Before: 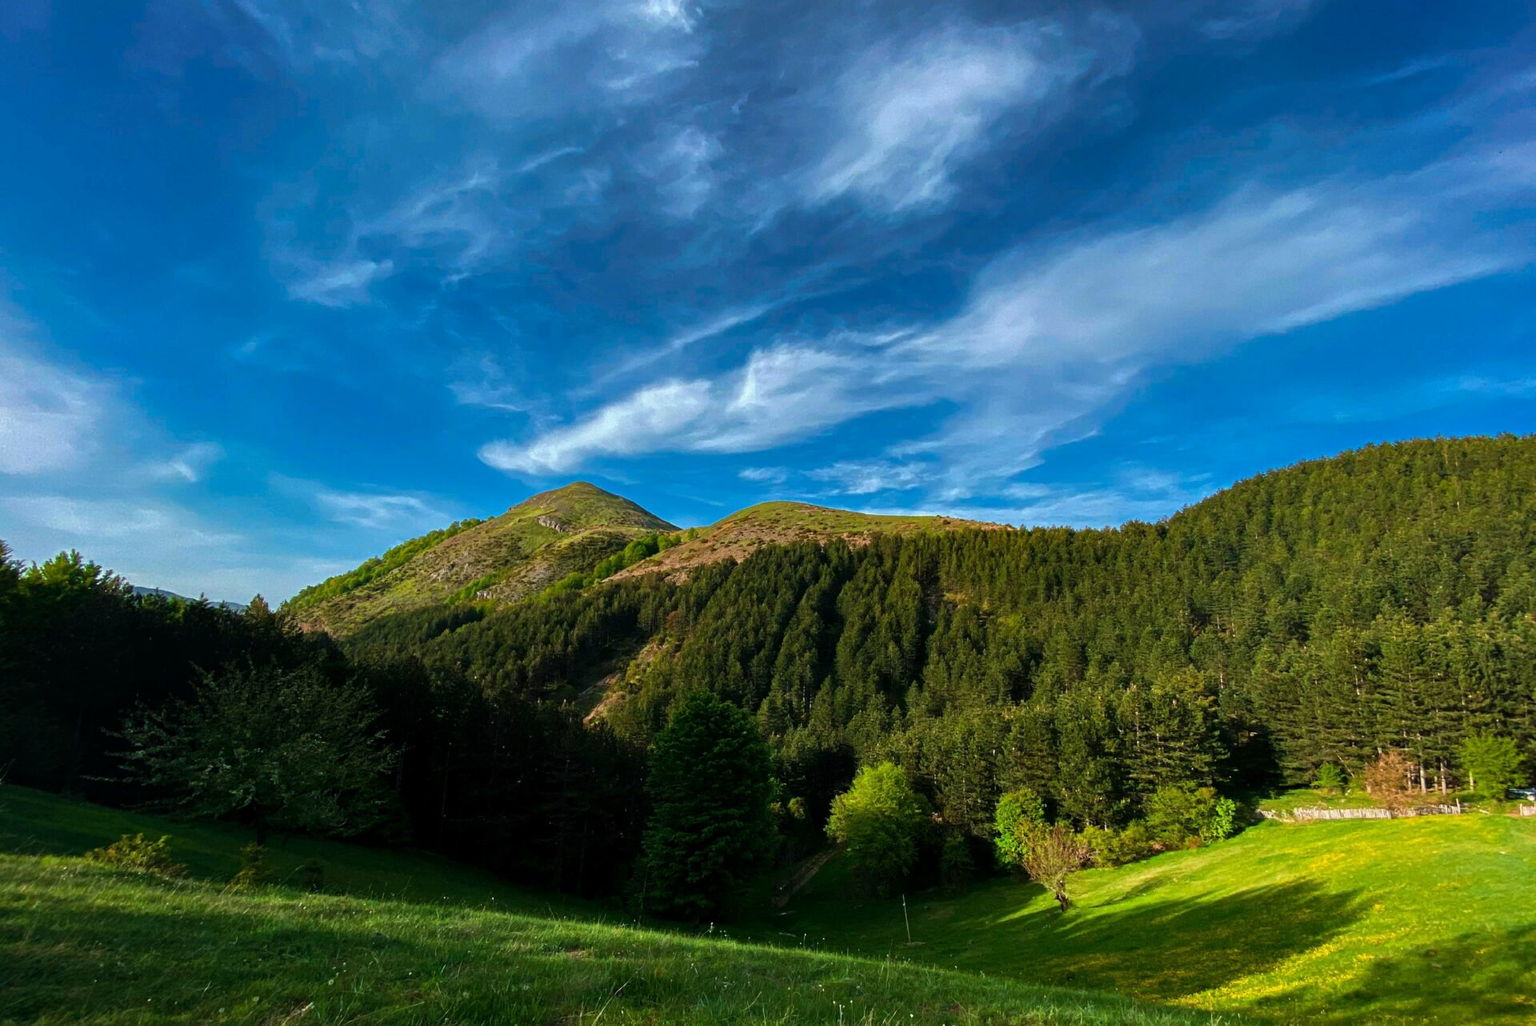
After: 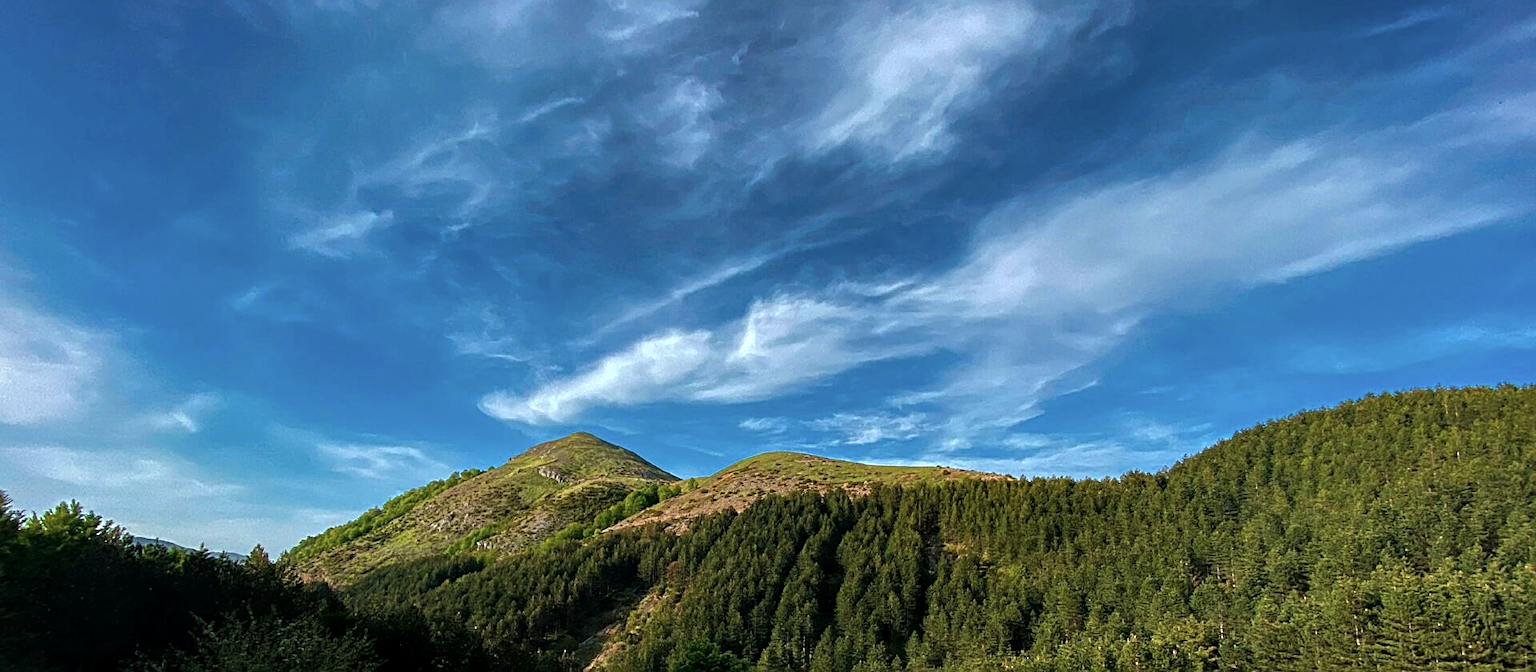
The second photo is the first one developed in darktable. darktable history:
sharpen: on, module defaults
local contrast: highlights 100%, shadows 100%, detail 120%, midtone range 0.2
exposure: exposure 0.2 EV, compensate highlight preservation false
contrast brightness saturation: saturation -0.17
crop and rotate: top 4.848%, bottom 29.503%
